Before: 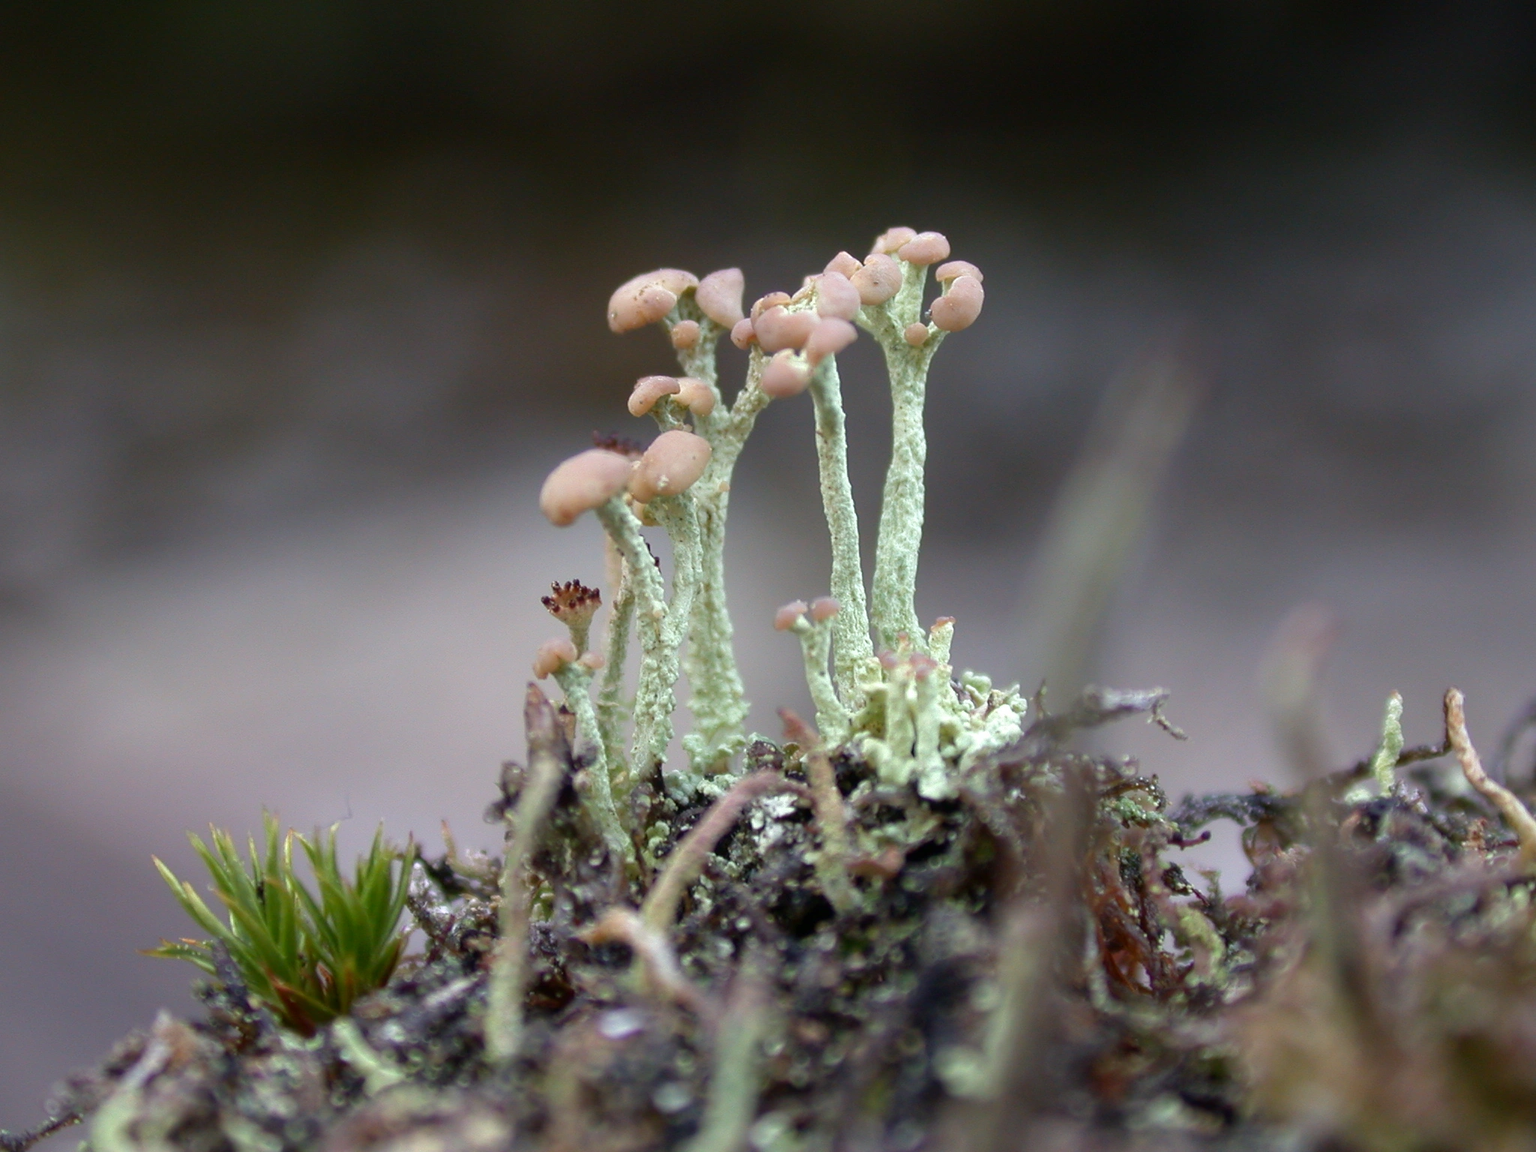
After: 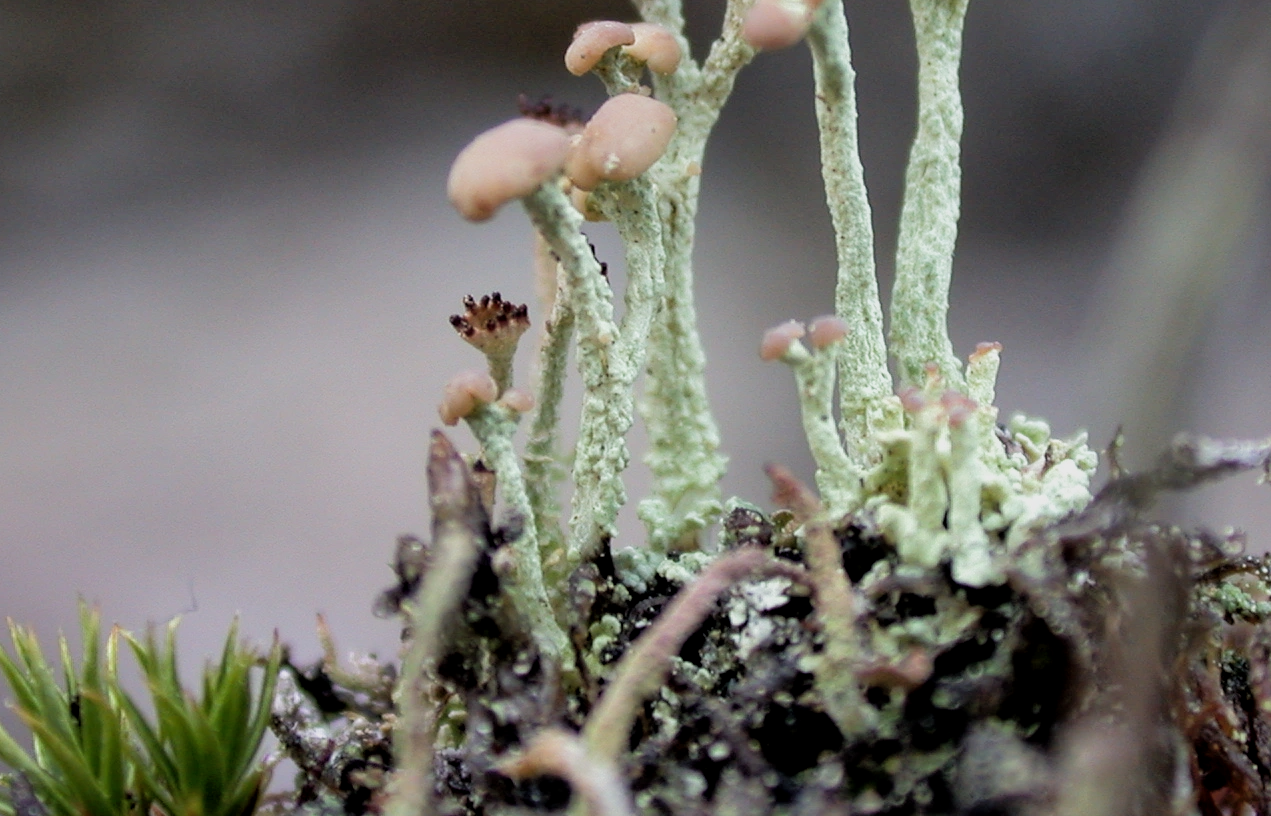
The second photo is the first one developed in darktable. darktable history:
shadows and highlights: on, module defaults
crop: left 13.312%, top 31.28%, right 24.627%, bottom 15.582%
local contrast: highlights 100%, shadows 100%, detail 120%, midtone range 0.2
filmic rgb: black relative exposure -5 EV, white relative exposure 3.5 EV, hardness 3.19, contrast 1.4, highlights saturation mix -50%
